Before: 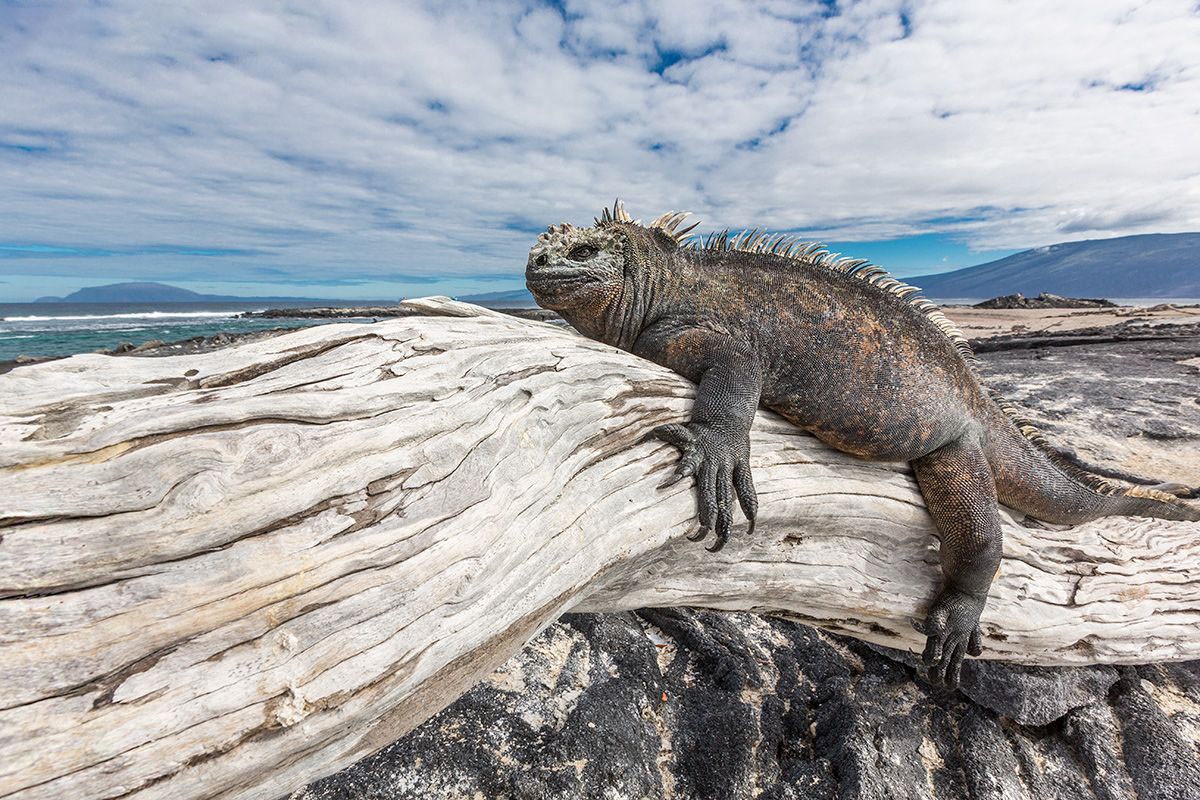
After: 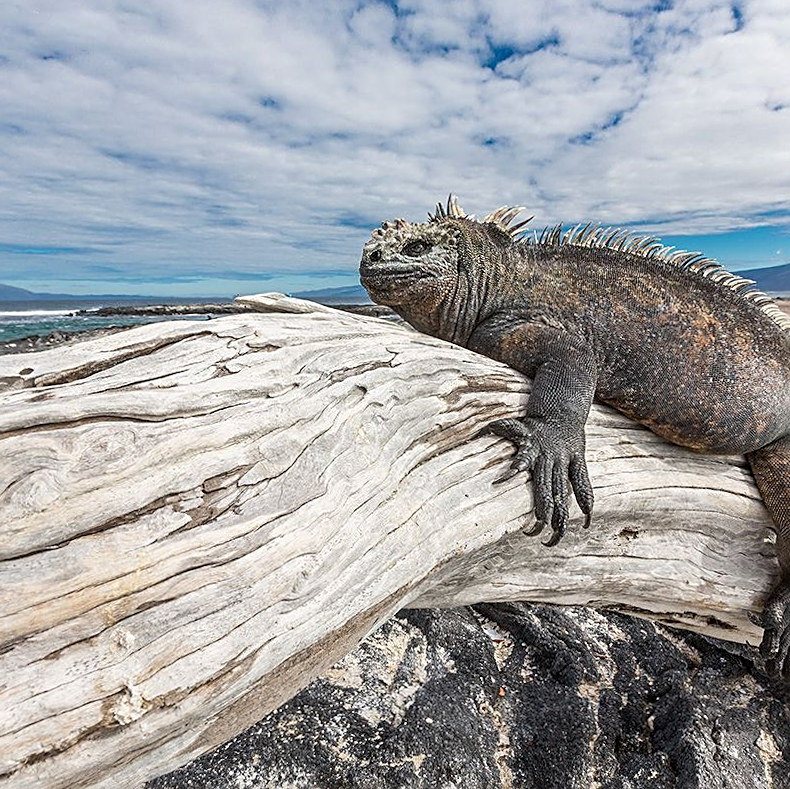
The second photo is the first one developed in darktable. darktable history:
rotate and perspective: rotation -0.45°, automatic cropping original format, crop left 0.008, crop right 0.992, crop top 0.012, crop bottom 0.988
sharpen: on, module defaults
crop and rotate: left 13.342%, right 19.991%
